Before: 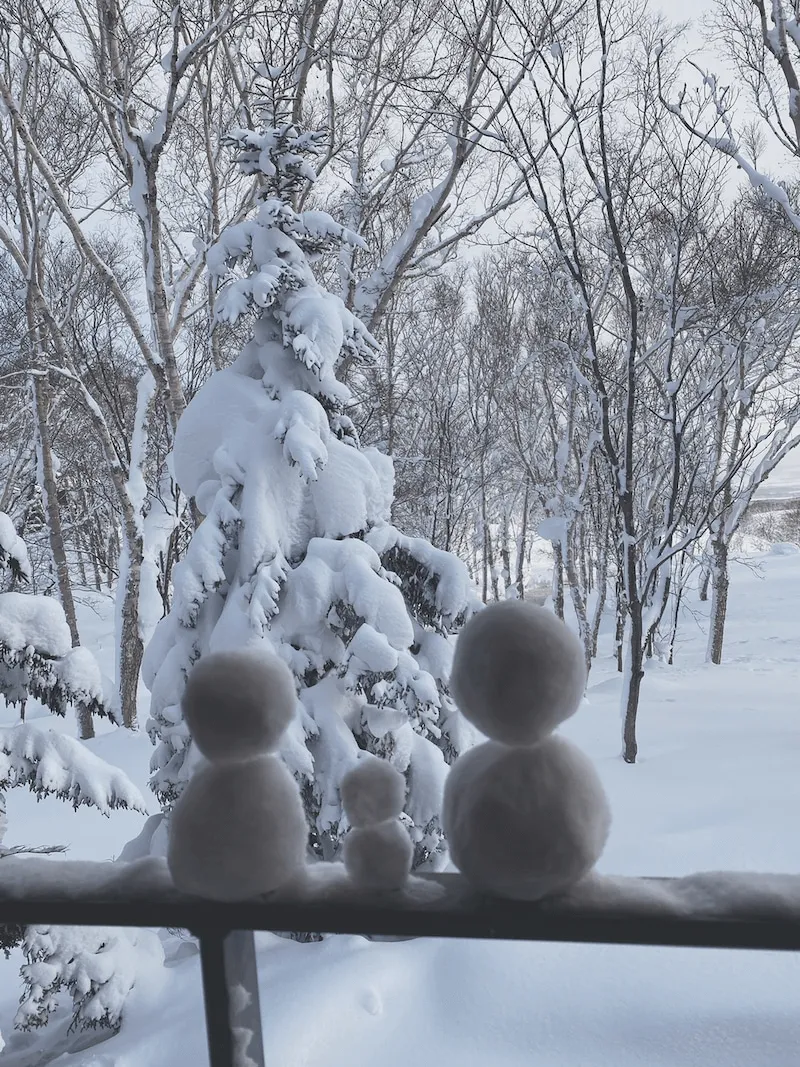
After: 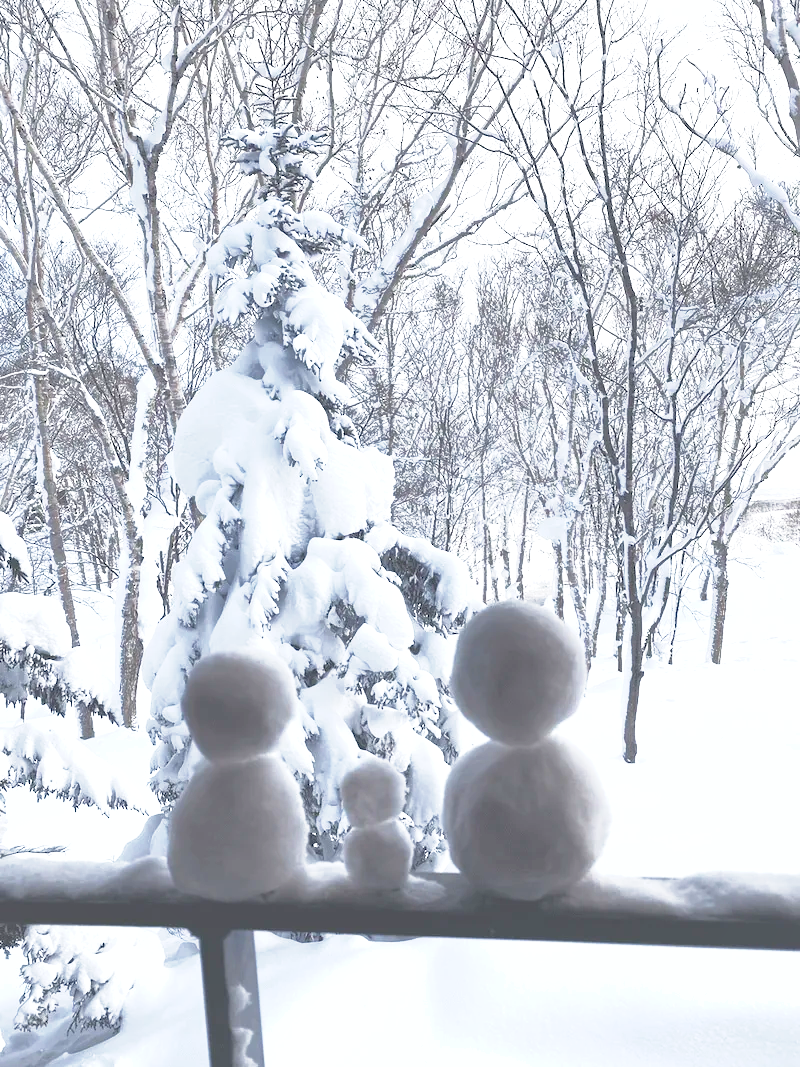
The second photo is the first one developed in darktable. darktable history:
shadows and highlights: on, module defaults
base curve: curves: ch0 [(0, 0) (0.557, 0.834) (1, 1)], preserve colors none
exposure: exposure 1 EV, compensate exposure bias true, compensate highlight preservation false
